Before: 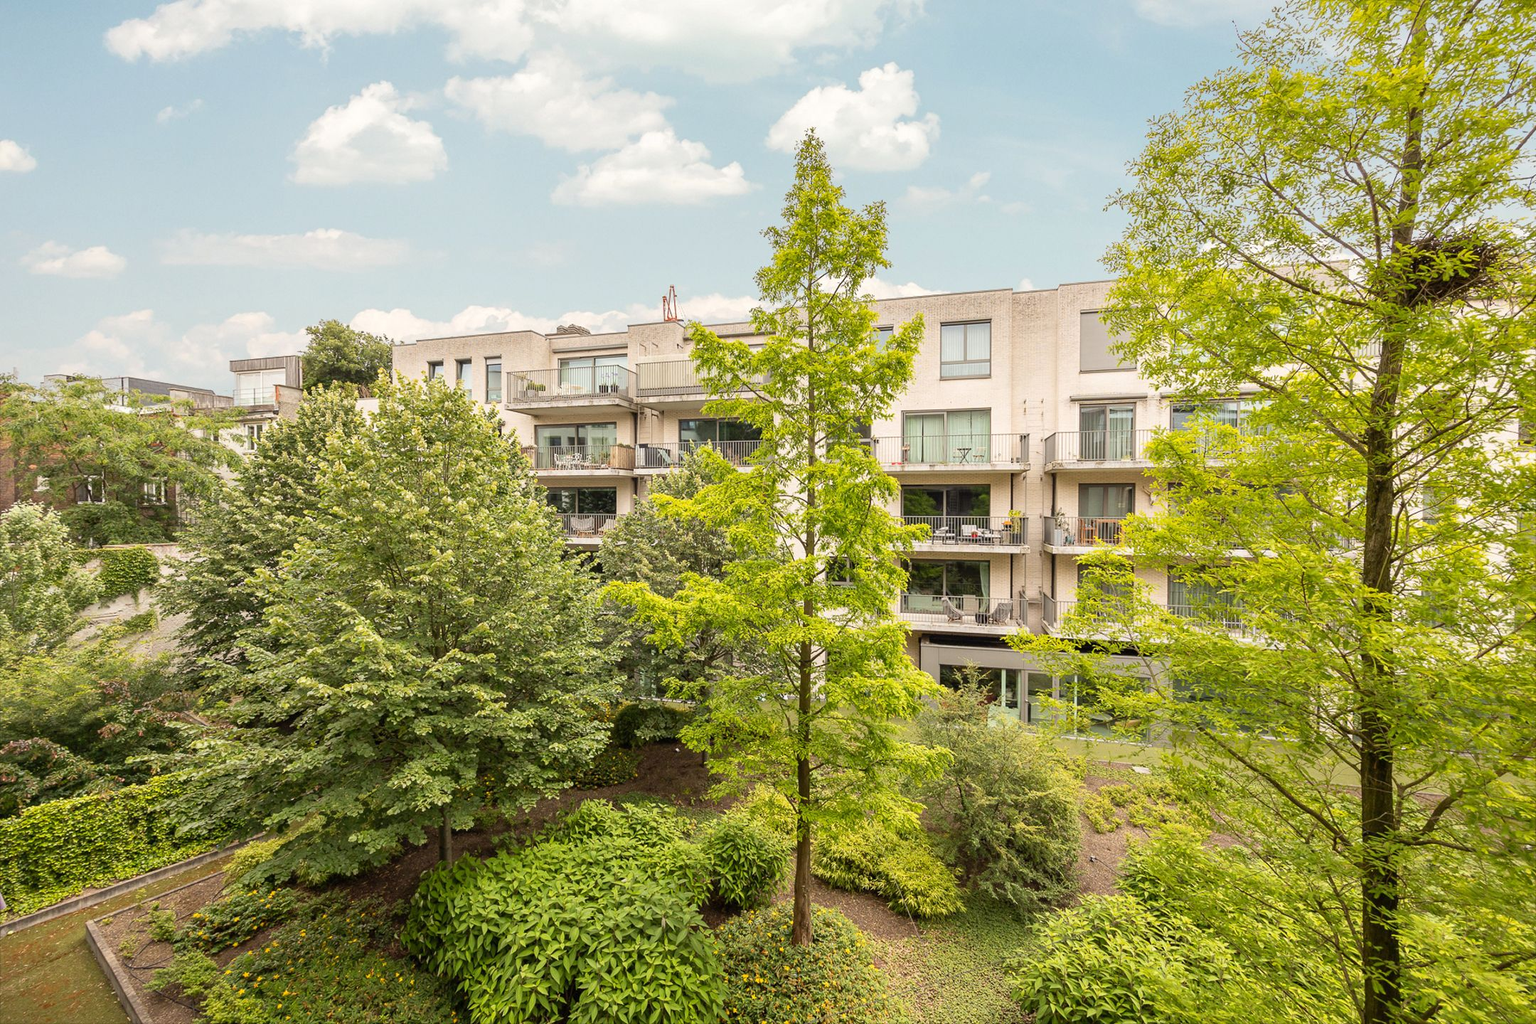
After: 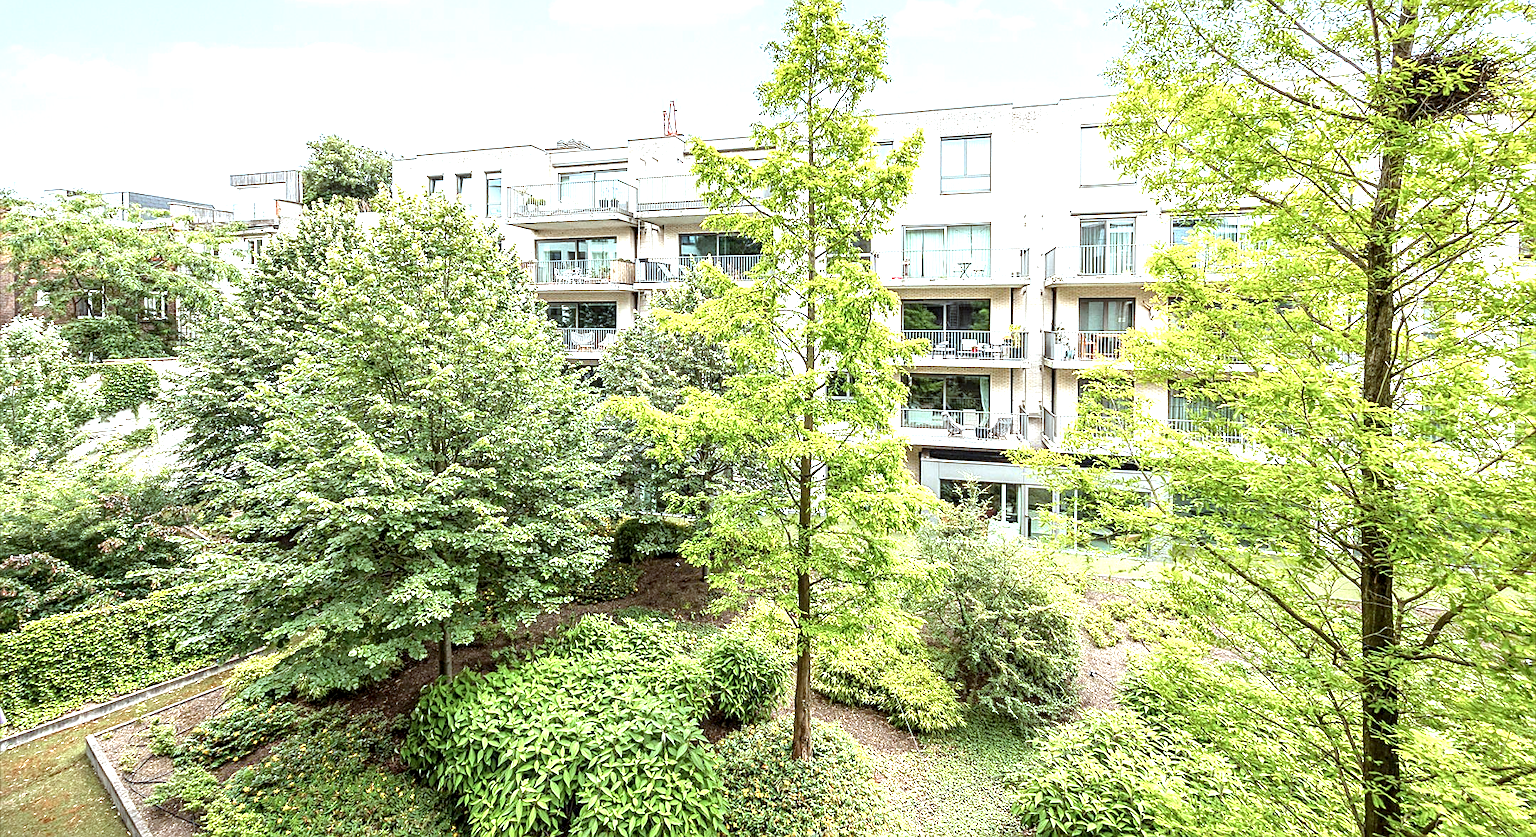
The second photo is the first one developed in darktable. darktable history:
crop and rotate: top 18.174%
local contrast: highlights 60%, shadows 59%, detail 160%
color correction: highlights a* -10.41, highlights b* -19.3
exposure: black level correction 0, exposure 1.2 EV, compensate highlight preservation false
sharpen: on, module defaults
